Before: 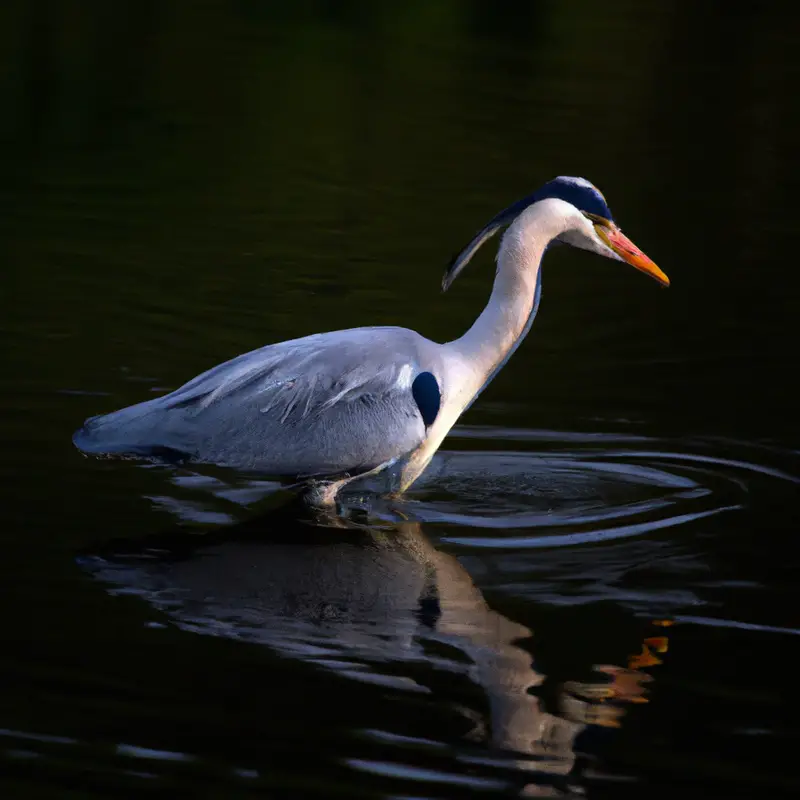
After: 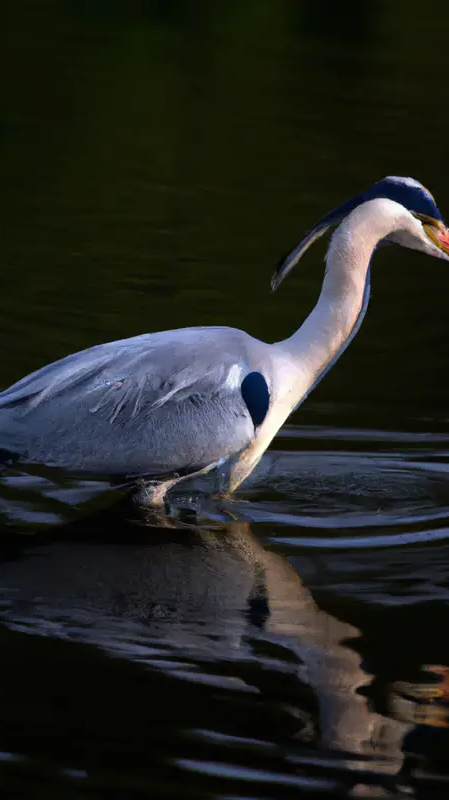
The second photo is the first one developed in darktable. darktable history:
crop: left 21.417%, right 22.337%
